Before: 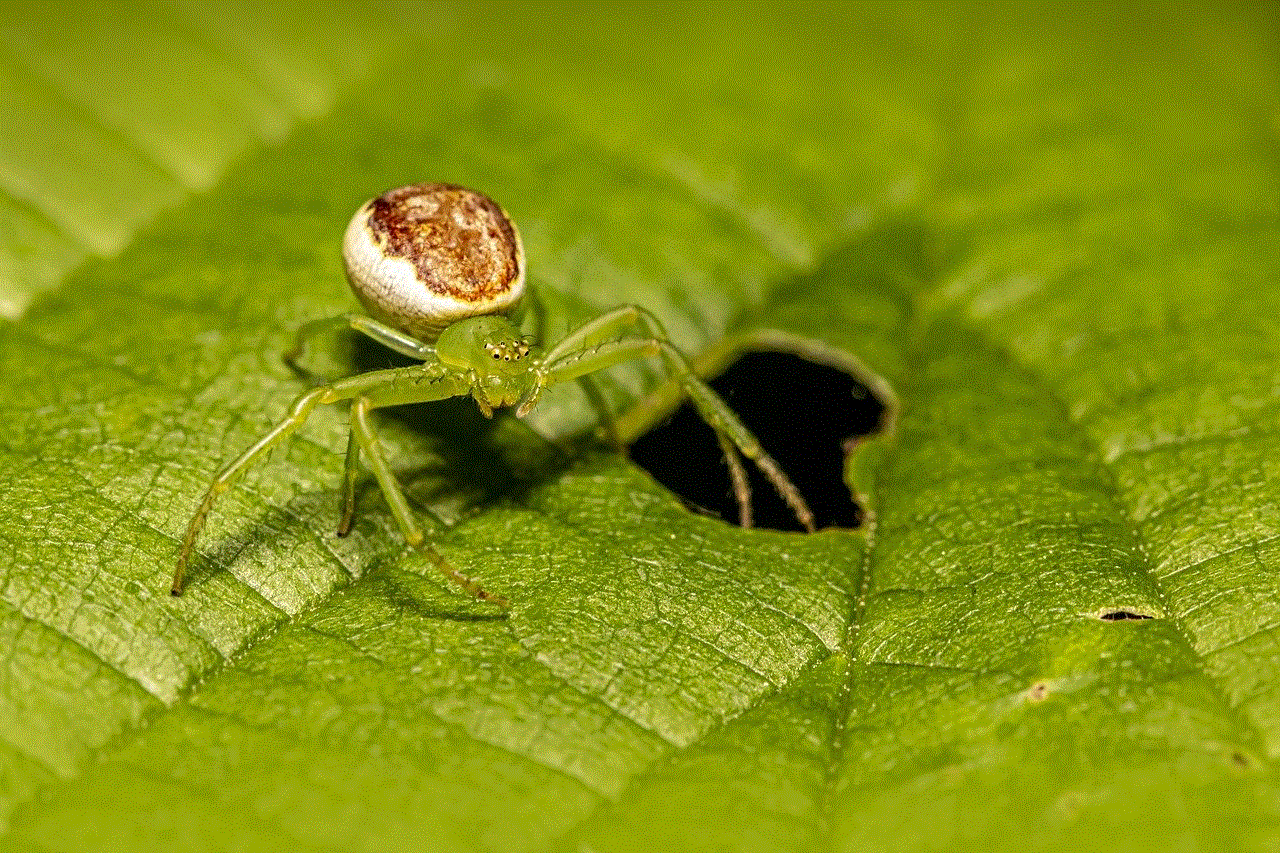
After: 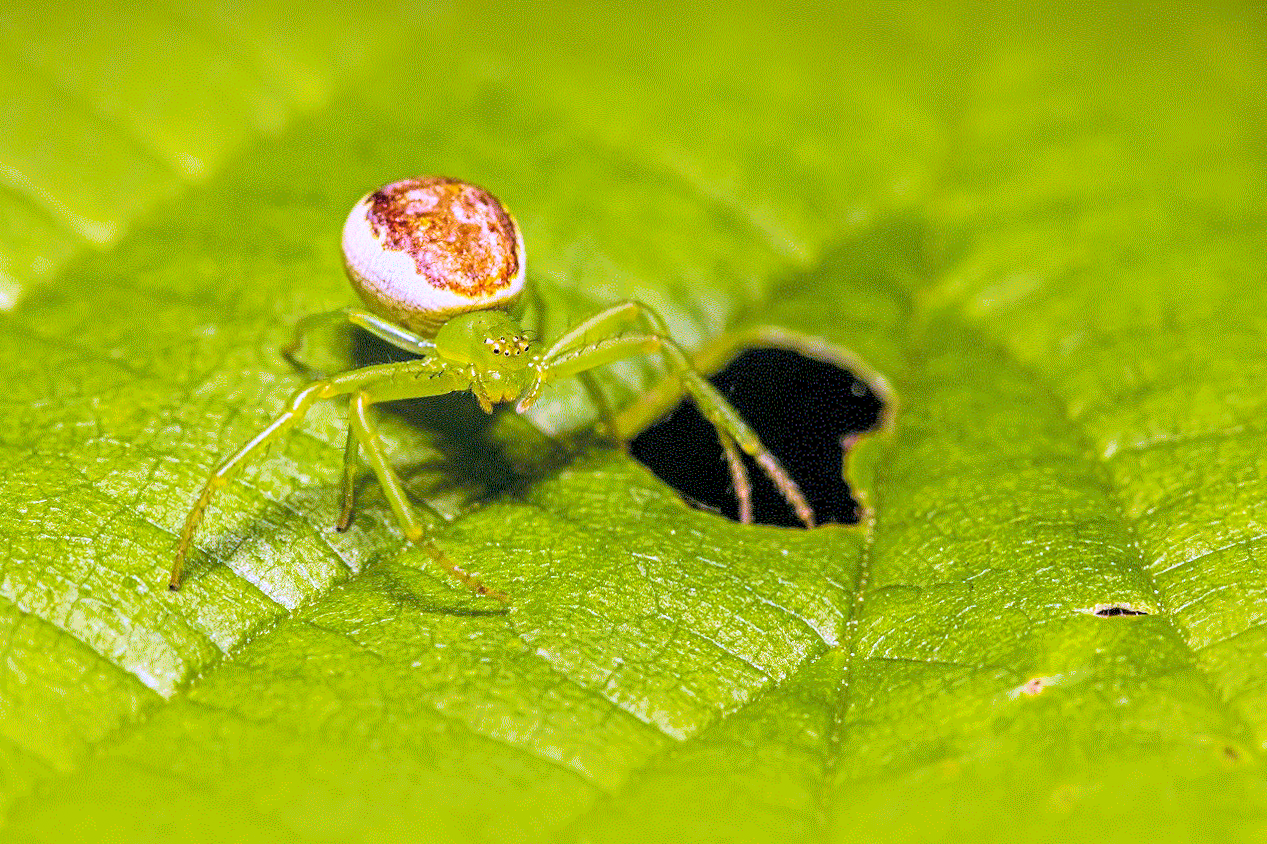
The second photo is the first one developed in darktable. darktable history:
color balance rgb: perceptual saturation grading › global saturation 25%, global vibrance 20%
velvia: strength 27%
rotate and perspective: rotation 0.174°, lens shift (vertical) 0.013, lens shift (horizontal) 0.019, shear 0.001, automatic cropping original format, crop left 0.007, crop right 0.991, crop top 0.016, crop bottom 0.997
white balance: red 0.98, blue 1.61
contrast brightness saturation: contrast 0.1, brightness 0.3, saturation 0.14
